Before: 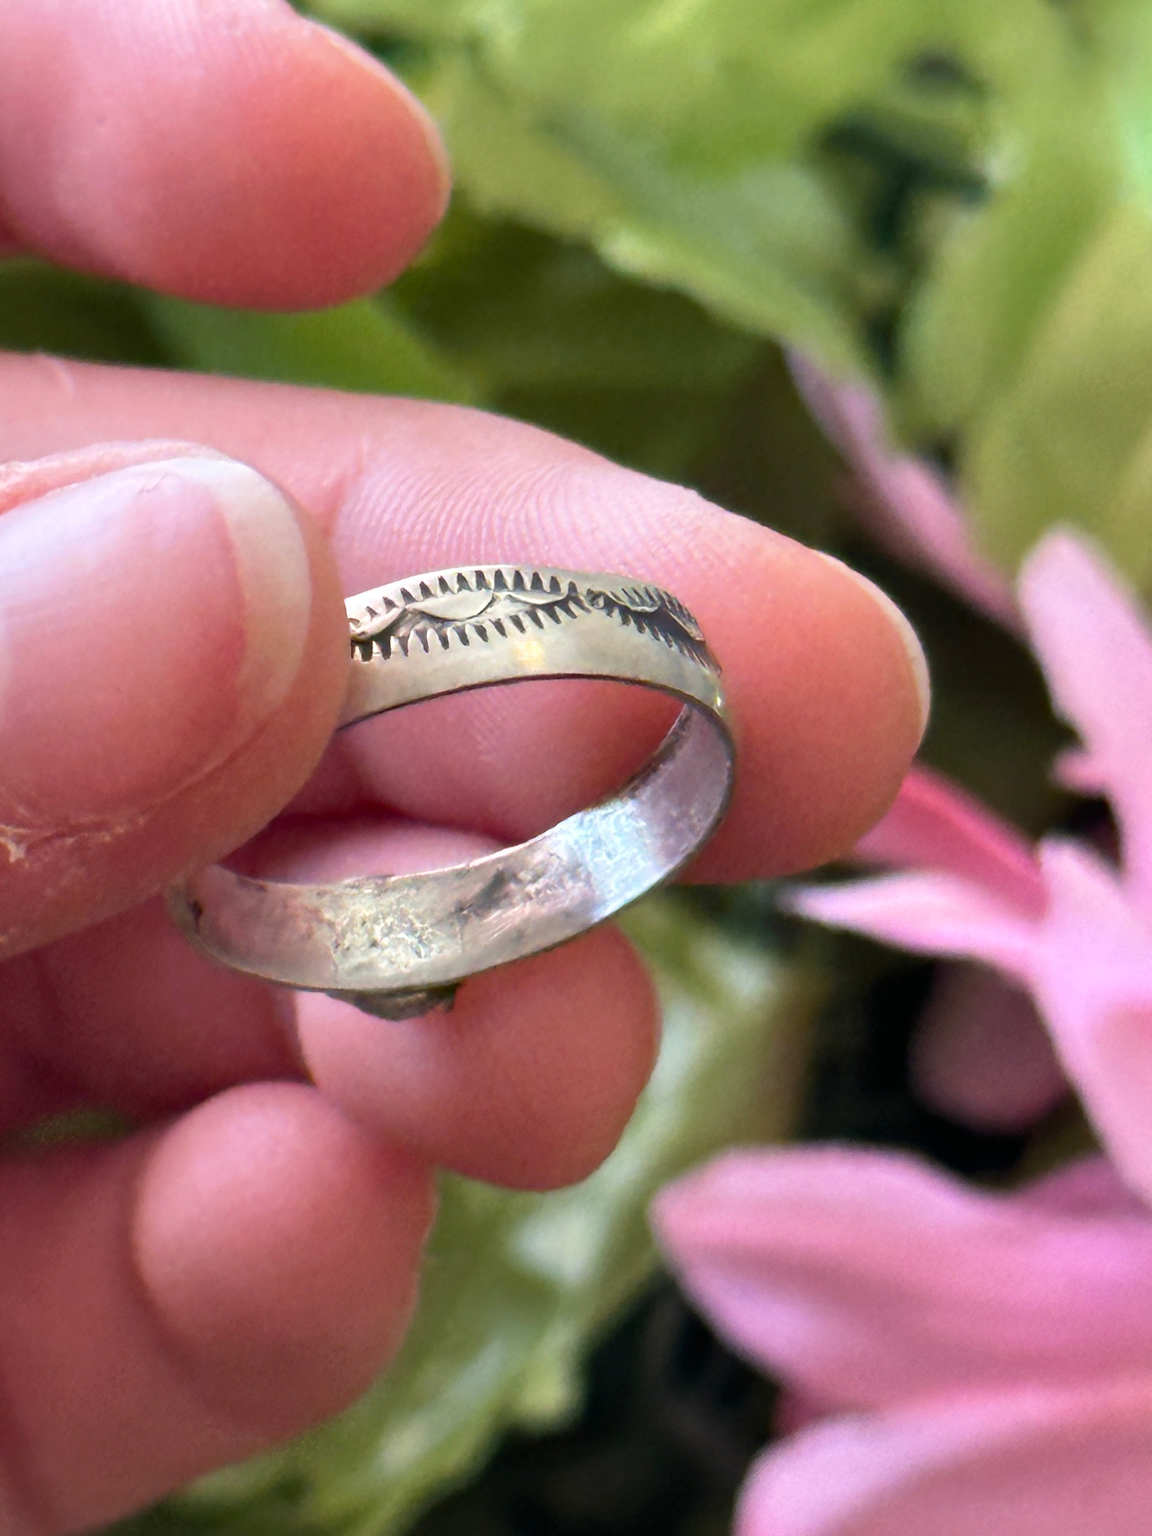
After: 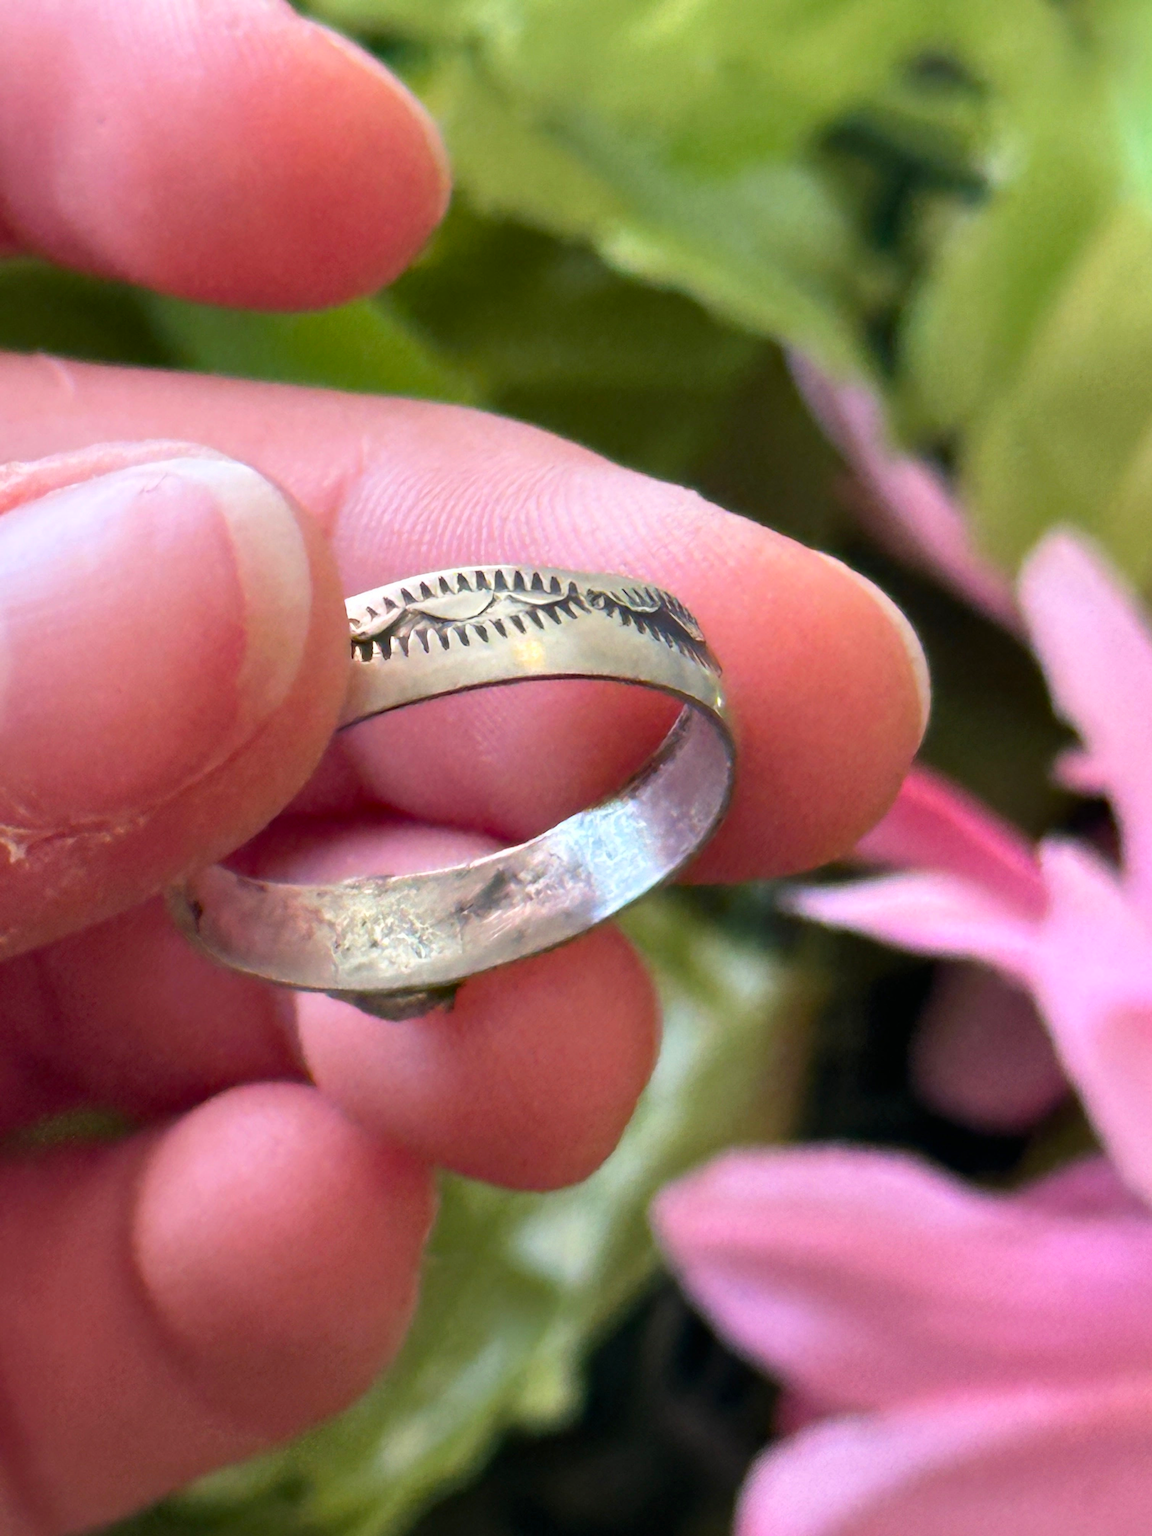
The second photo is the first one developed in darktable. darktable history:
contrast brightness saturation: contrast 0.041, saturation 0.156
